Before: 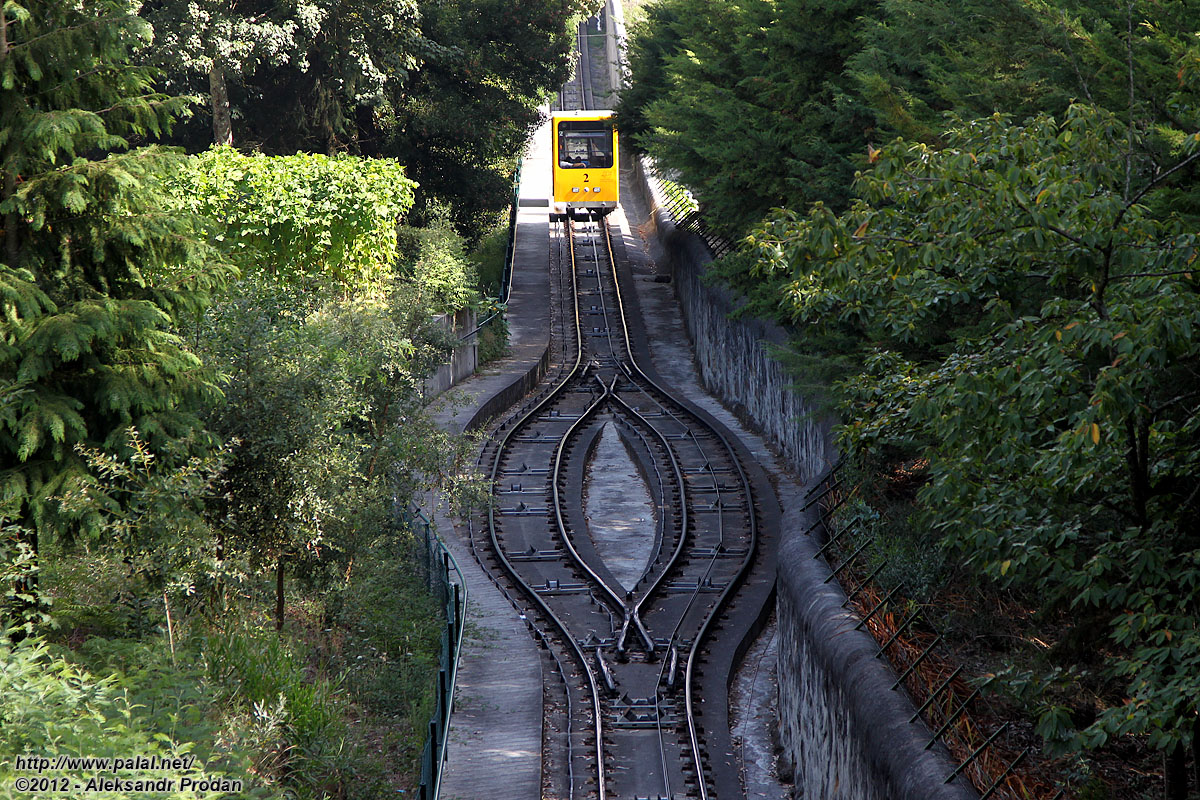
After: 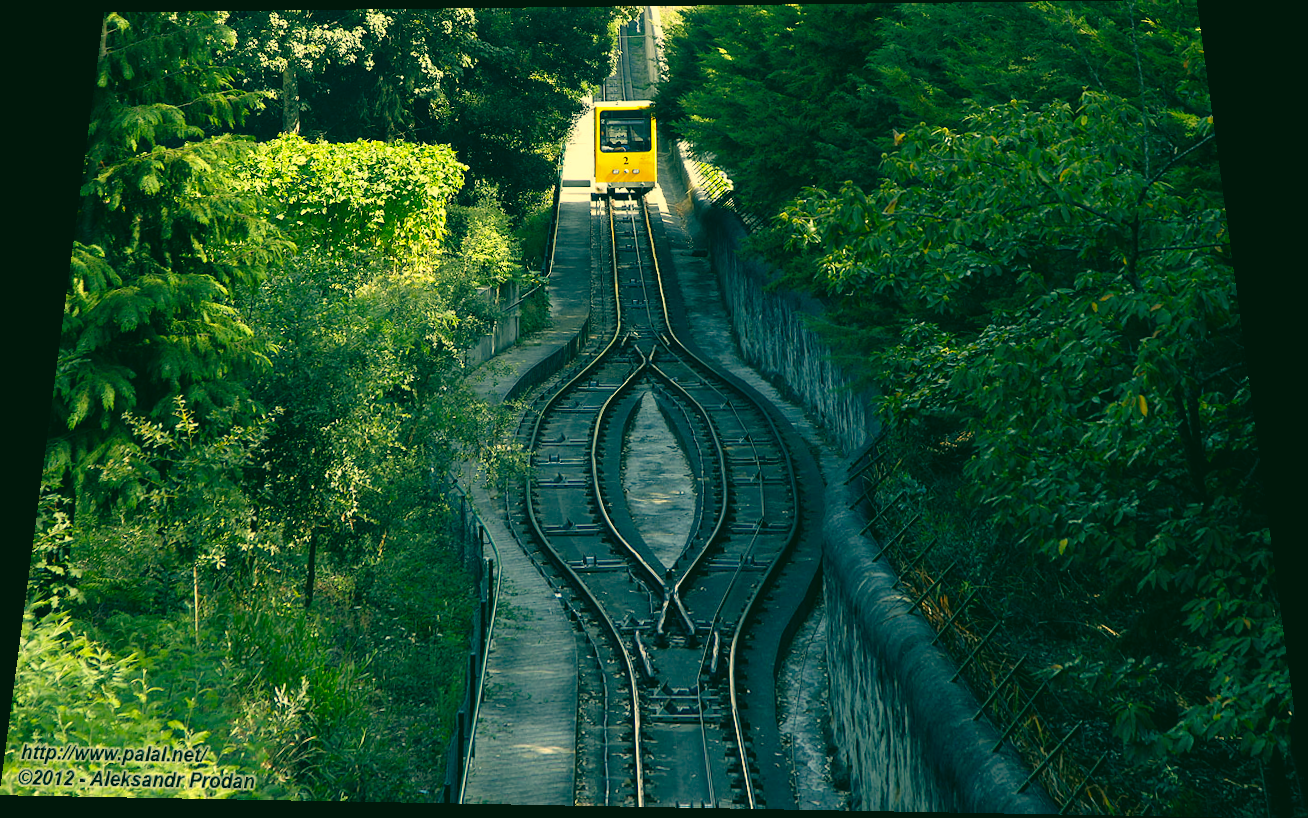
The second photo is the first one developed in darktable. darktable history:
color correction: highlights a* 1.83, highlights b* 34.02, shadows a* -36.68, shadows b* -5.48
rotate and perspective: rotation 0.128°, lens shift (vertical) -0.181, lens shift (horizontal) -0.044, shear 0.001, automatic cropping off
